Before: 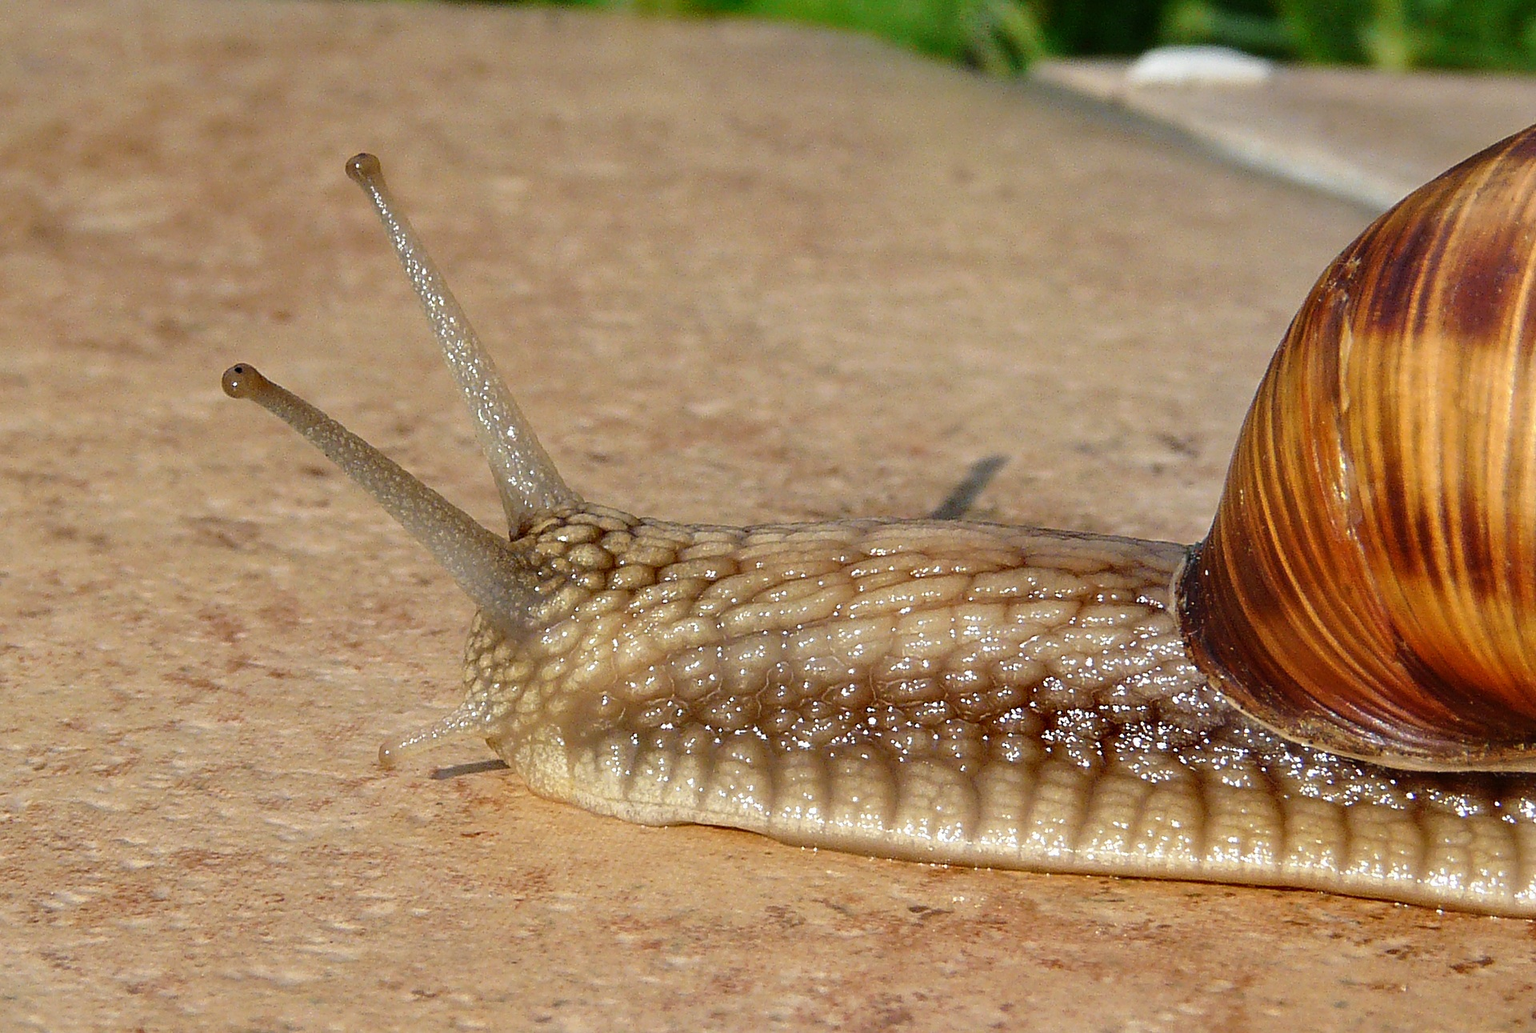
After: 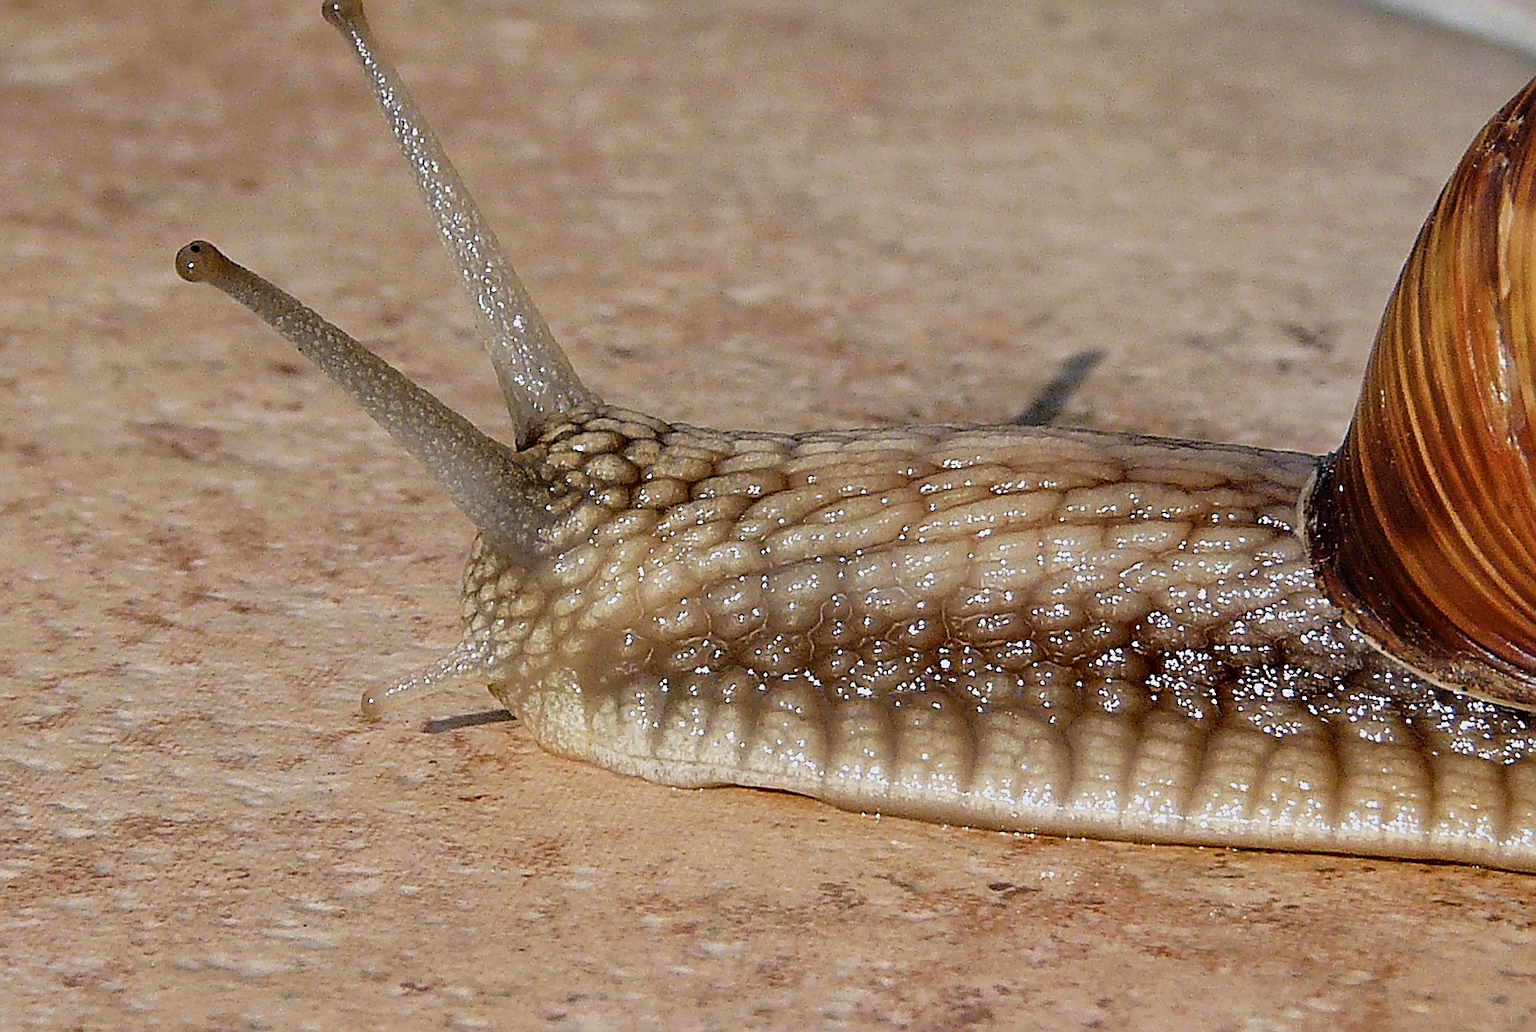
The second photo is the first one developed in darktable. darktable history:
filmic rgb: middle gray luminance 21.73%, black relative exposure -14 EV, white relative exposure 2.96 EV, threshold 6 EV, target black luminance 0%, hardness 8.81, latitude 59.69%, contrast 1.208, highlights saturation mix 5%, shadows ↔ highlights balance 41.6%, add noise in highlights 0, color science v3 (2019), use custom middle-gray values true, iterations of high-quality reconstruction 0, contrast in highlights soft, enable highlight reconstruction true
sharpen: on, module defaults
crop and rotate: left 4.842%, top 15.51%, right 10.668%
color calibration: illuminant as shot in camera, x 0.358, y 0.373, temperature 4628.91 K
